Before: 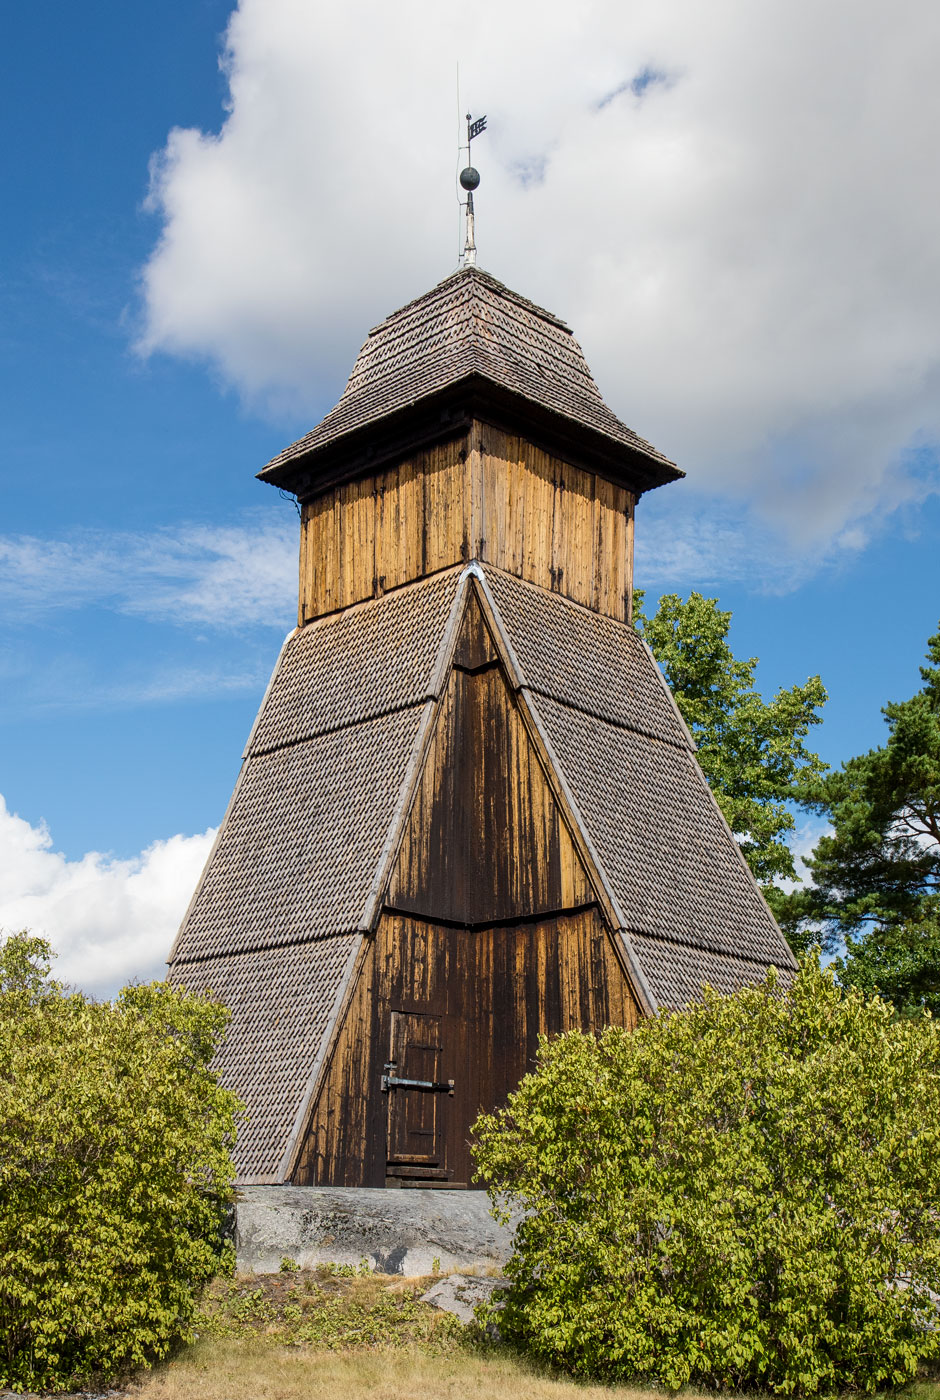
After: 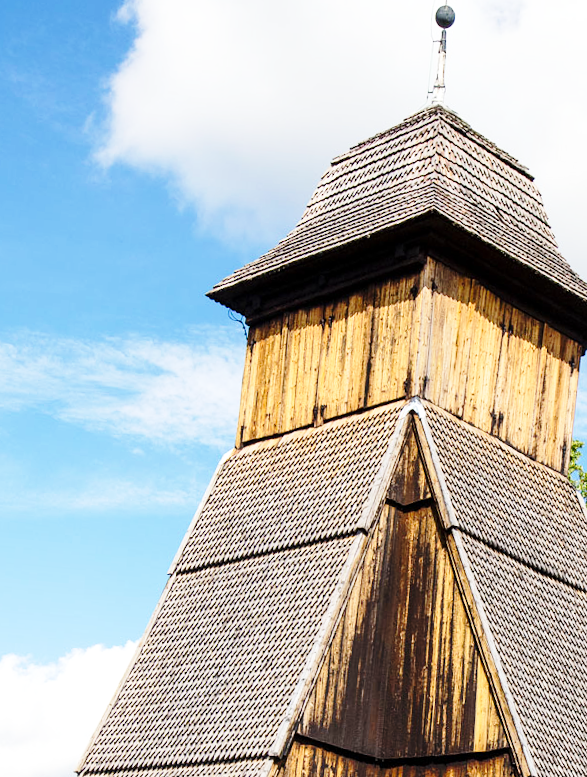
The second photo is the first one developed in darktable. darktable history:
base curve: curves: ch0 [(0, 0) (0.028, 0.03) (0.121, 0.232) (0.46, 0.748) (0.859, 0.968) (1, 1)], preserve colors none
exposure: exposure 0.3 EV, compensate highlight preservation false
crop and rotate: angle -4.99°, left 2.122%, top 6.945%, right 27.566%, bottom 30.519%
